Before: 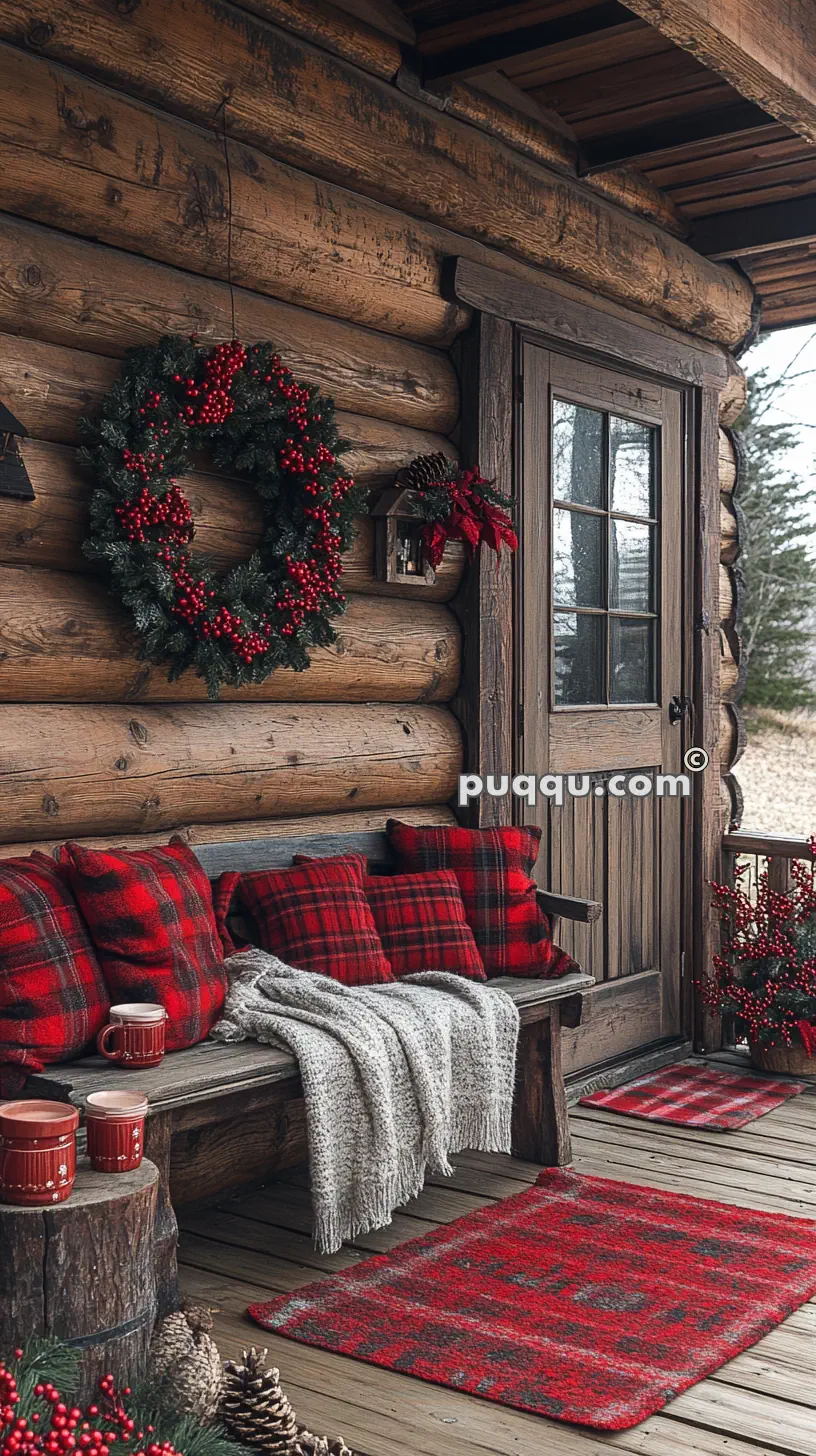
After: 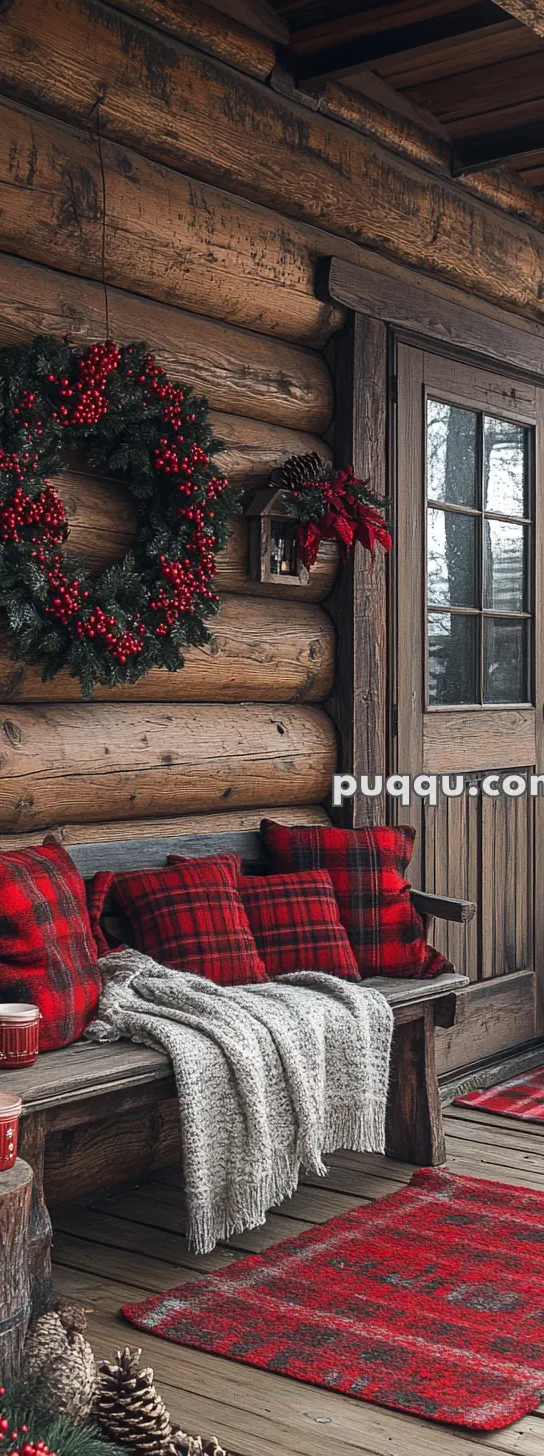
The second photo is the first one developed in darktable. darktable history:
crop and rotate: left 15.446%, right 17.836%
tone equalizer: on, module defaults
